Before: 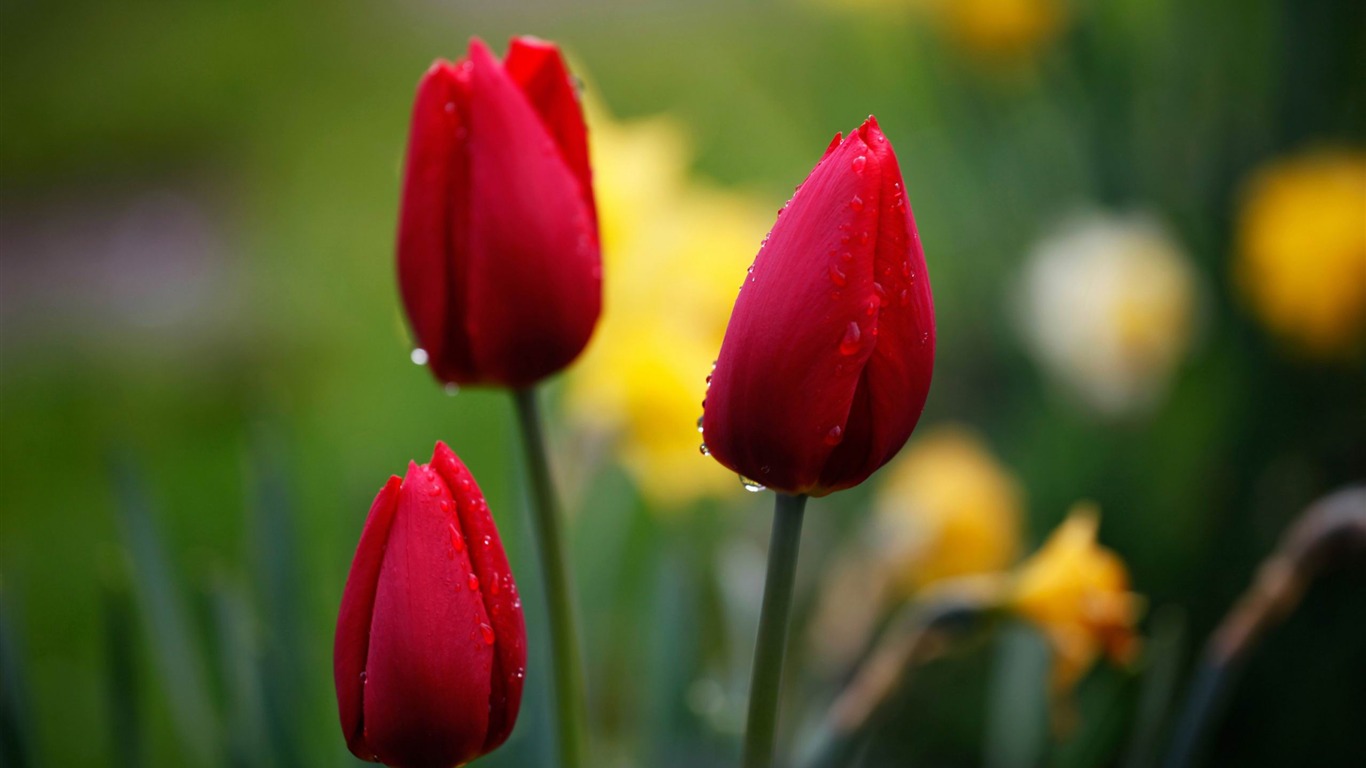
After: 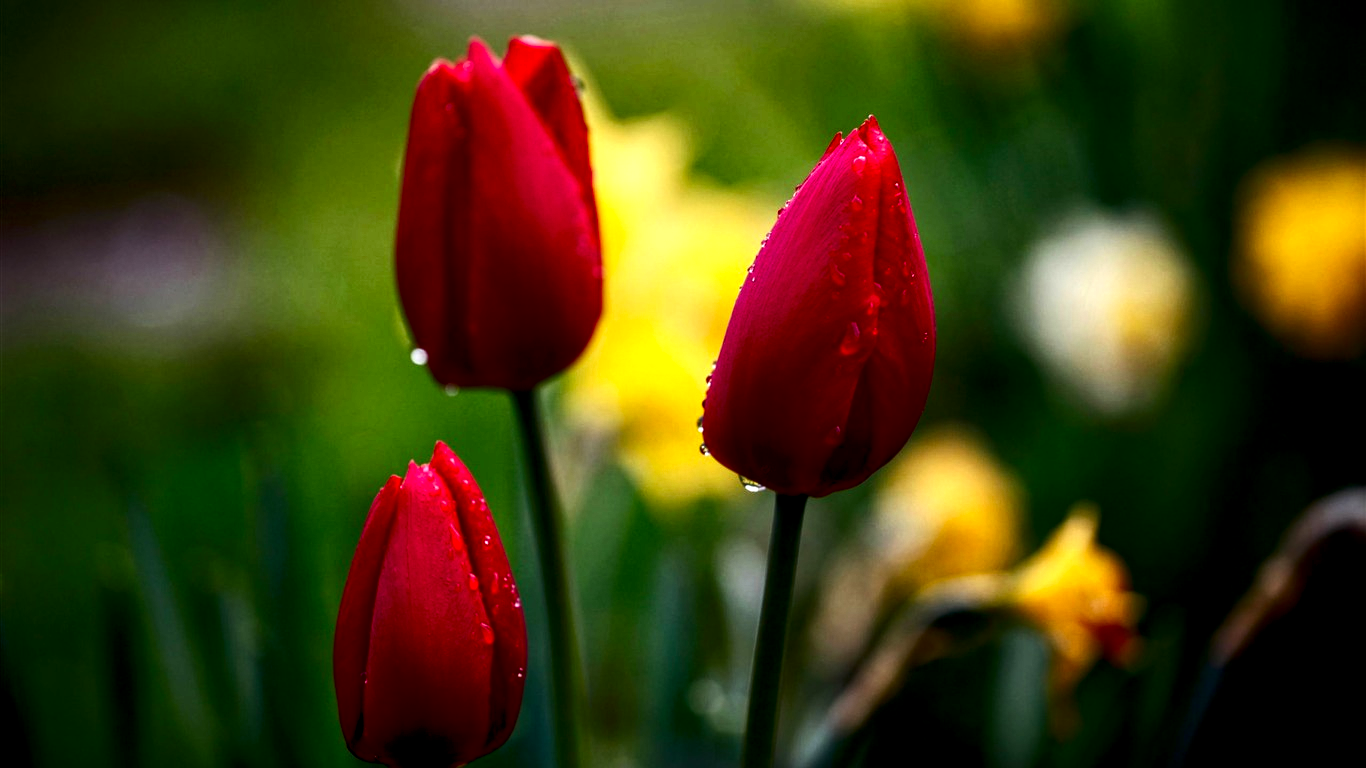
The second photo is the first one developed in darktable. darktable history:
contrast brightness saturation: contrast 0.217, brightness -0.181, saturation 0.244
tone equalizer: edges refinement/feathering 500, mask exposure compensation -1.57 EV, preserve details no
local contrast: highlights 77%, shadows 56%, detail 175%, midtone range 0.423
